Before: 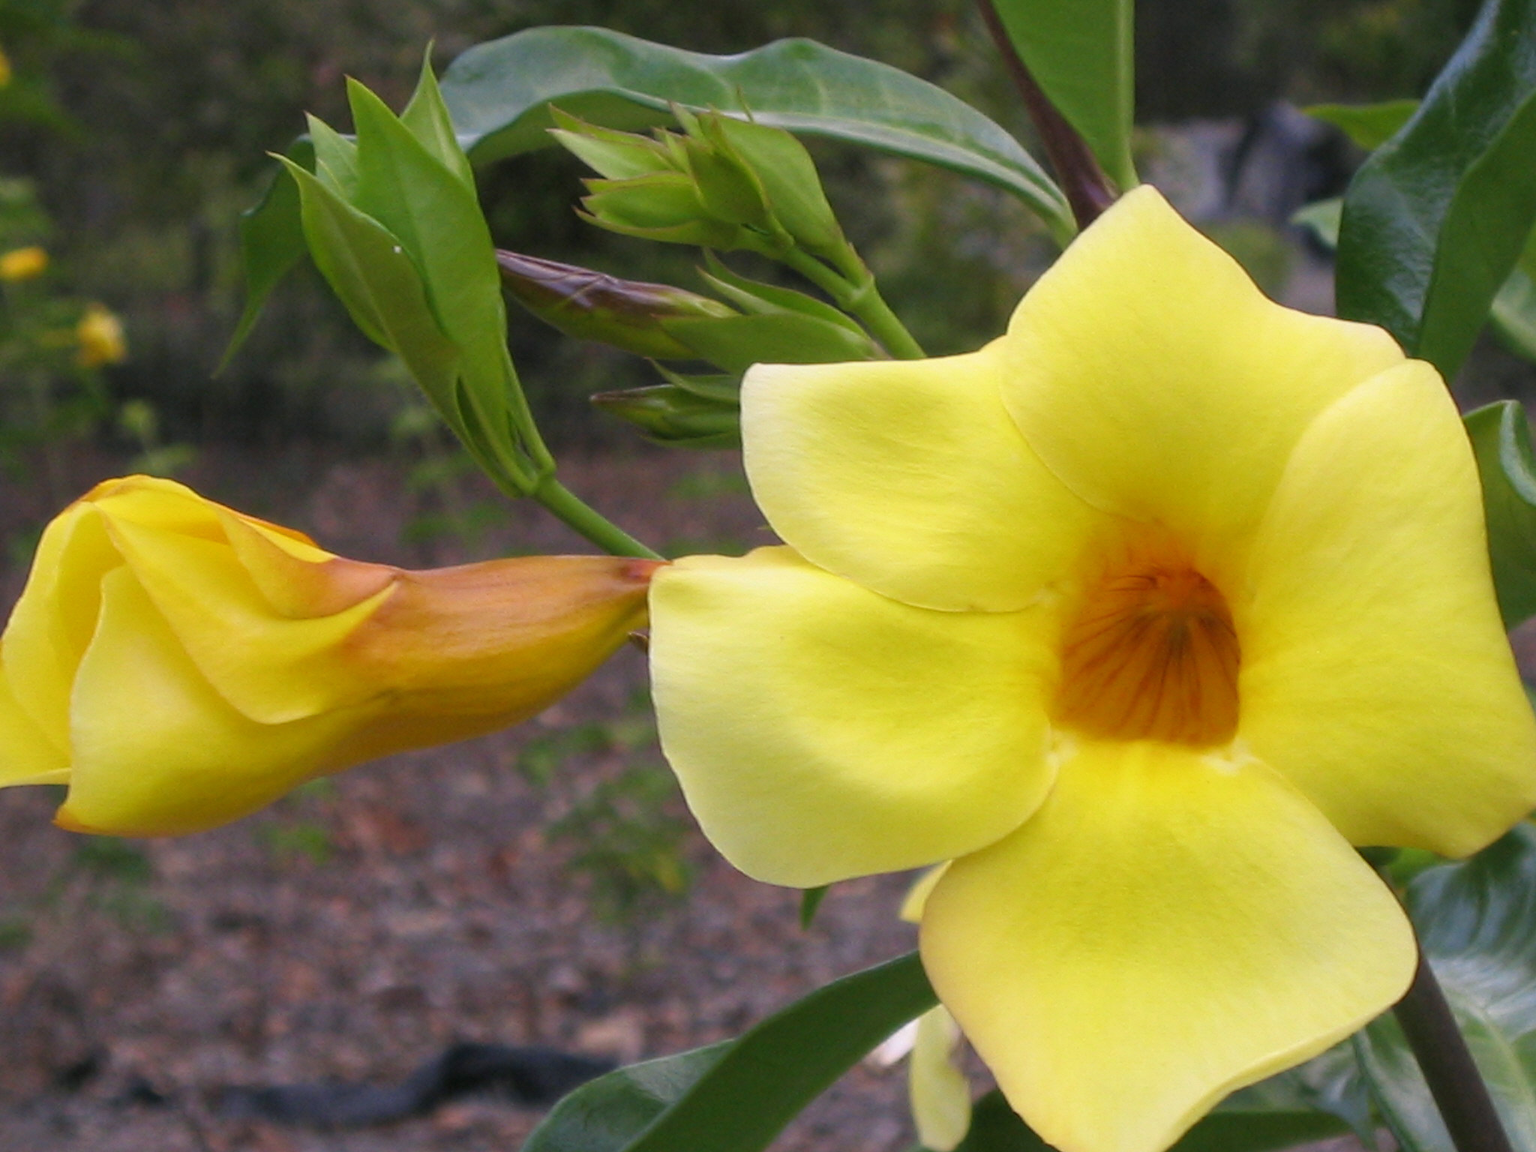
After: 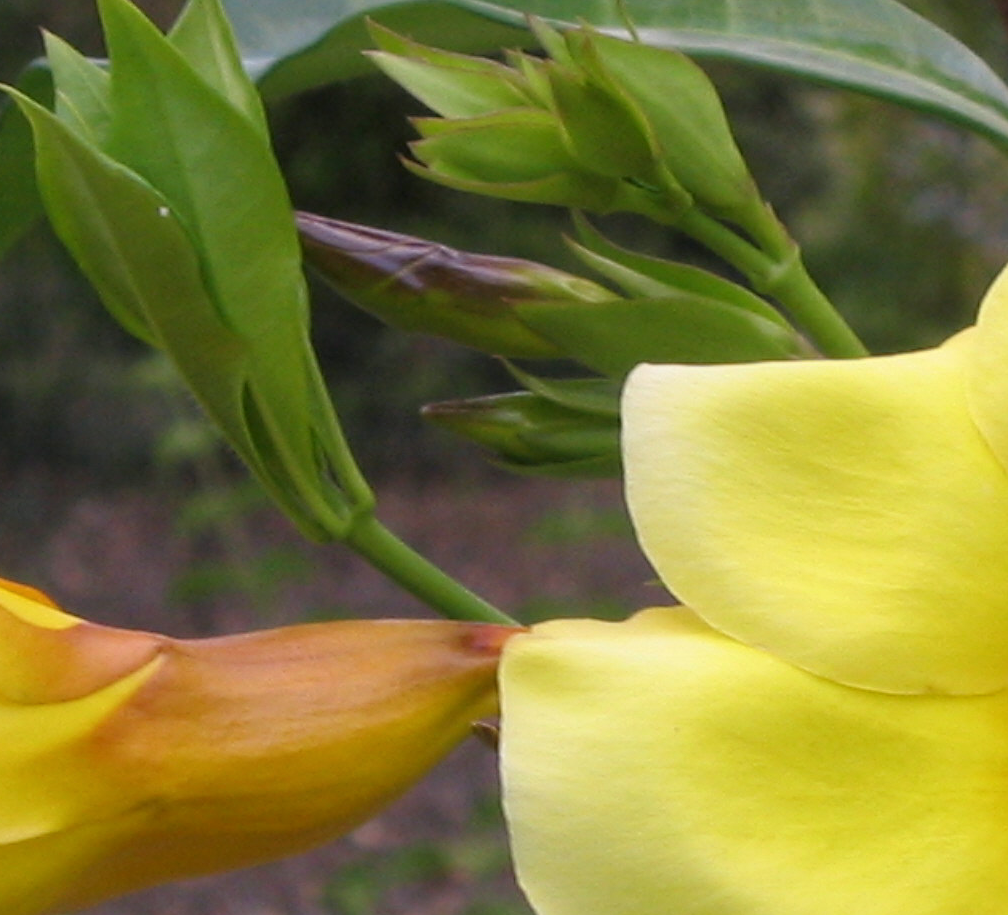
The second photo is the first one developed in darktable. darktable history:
crop: left 17.884%, top 7.921%, right 32.881%, bottom 32.479%
local contrast: mode bilateral grid, contrast 100, coarseness 100, detail 108%, midtone range 0.2
